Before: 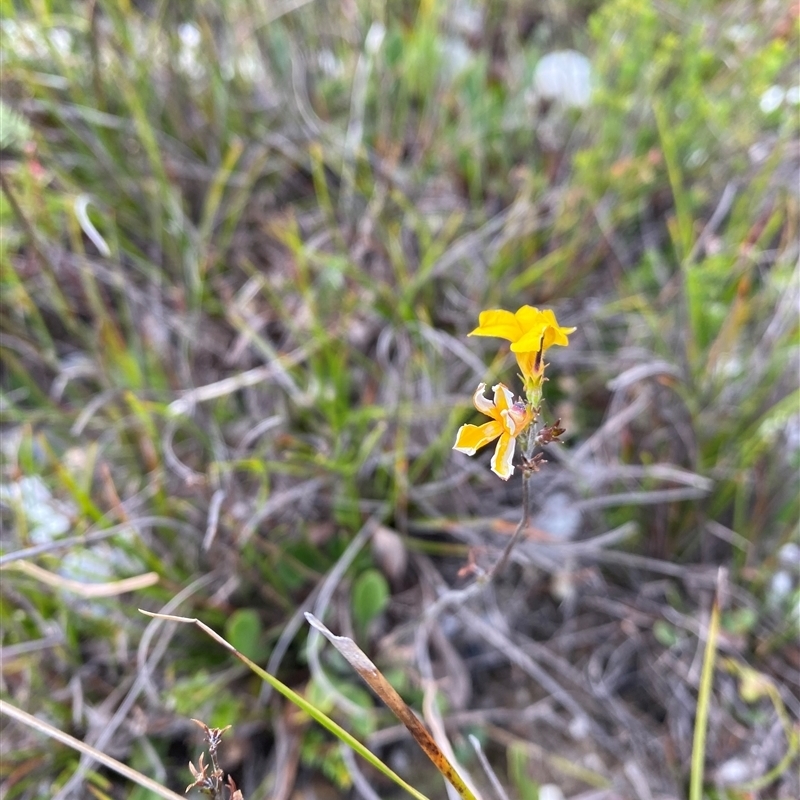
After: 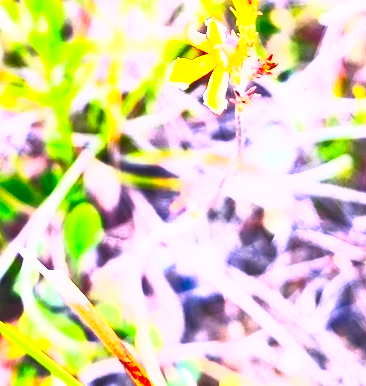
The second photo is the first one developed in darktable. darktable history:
base curve: curves: ch0 [(0, 0) (0.032, 0.025) (0.121, 0.166) (0.206, 0.329) (0.605, 0.79) (1, 1)], preserve colors none
color balance rgb: shadows lift › chroma 3%, shadows lift › hue 280.8°, power › hue 330°, highlights gain › chroma 3%, highlights gain › hue 75.6°, global offset › luminance 1.5%, perceptual saturation grading › global saturation 20%, perceptual saturation grading › highlights -25%, perceptual saturation grading › shadows 50%, global vibrance 30%
rgb levels: levels [[0.01, 0.419, 0.839], [0, 0.5, 1], [0, 0.5, 1]]
crop: left 35.976%, top 45.819%, right 18.162%, bottom 5.807%
contrast brightness saturation: contrast 1, brightness 1, saturation 1
